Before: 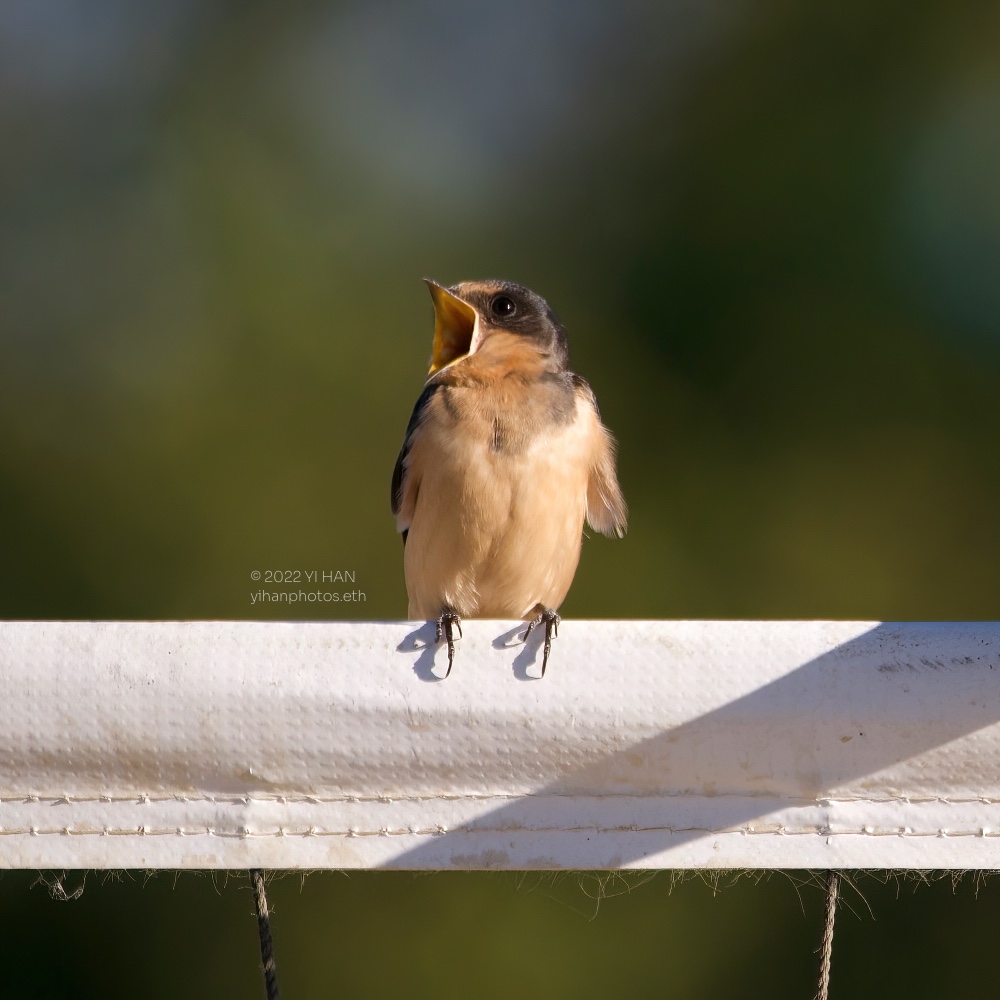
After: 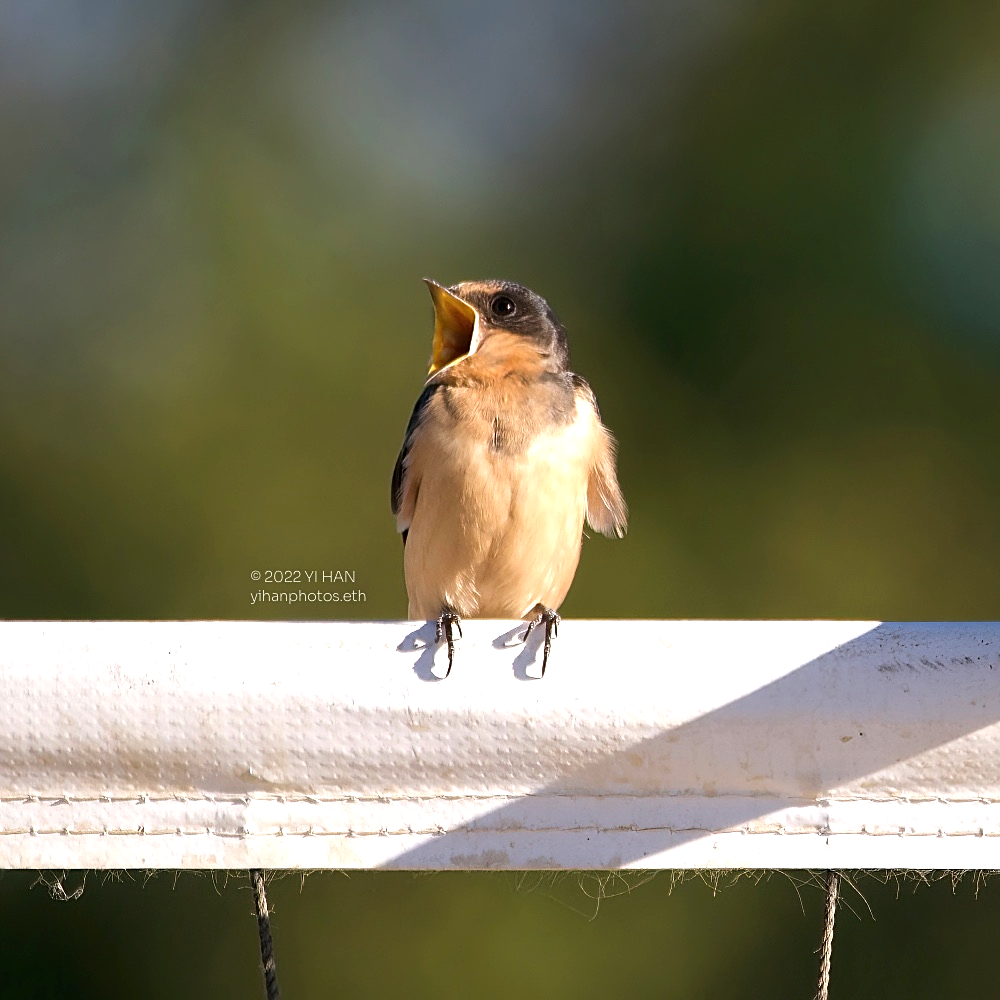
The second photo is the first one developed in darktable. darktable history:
rgb levels: preserve colors max RGB
exposure: black level correction 0, exposure 0.6 EV, compensate highlight preservation false
sharpen: on, module defaults
